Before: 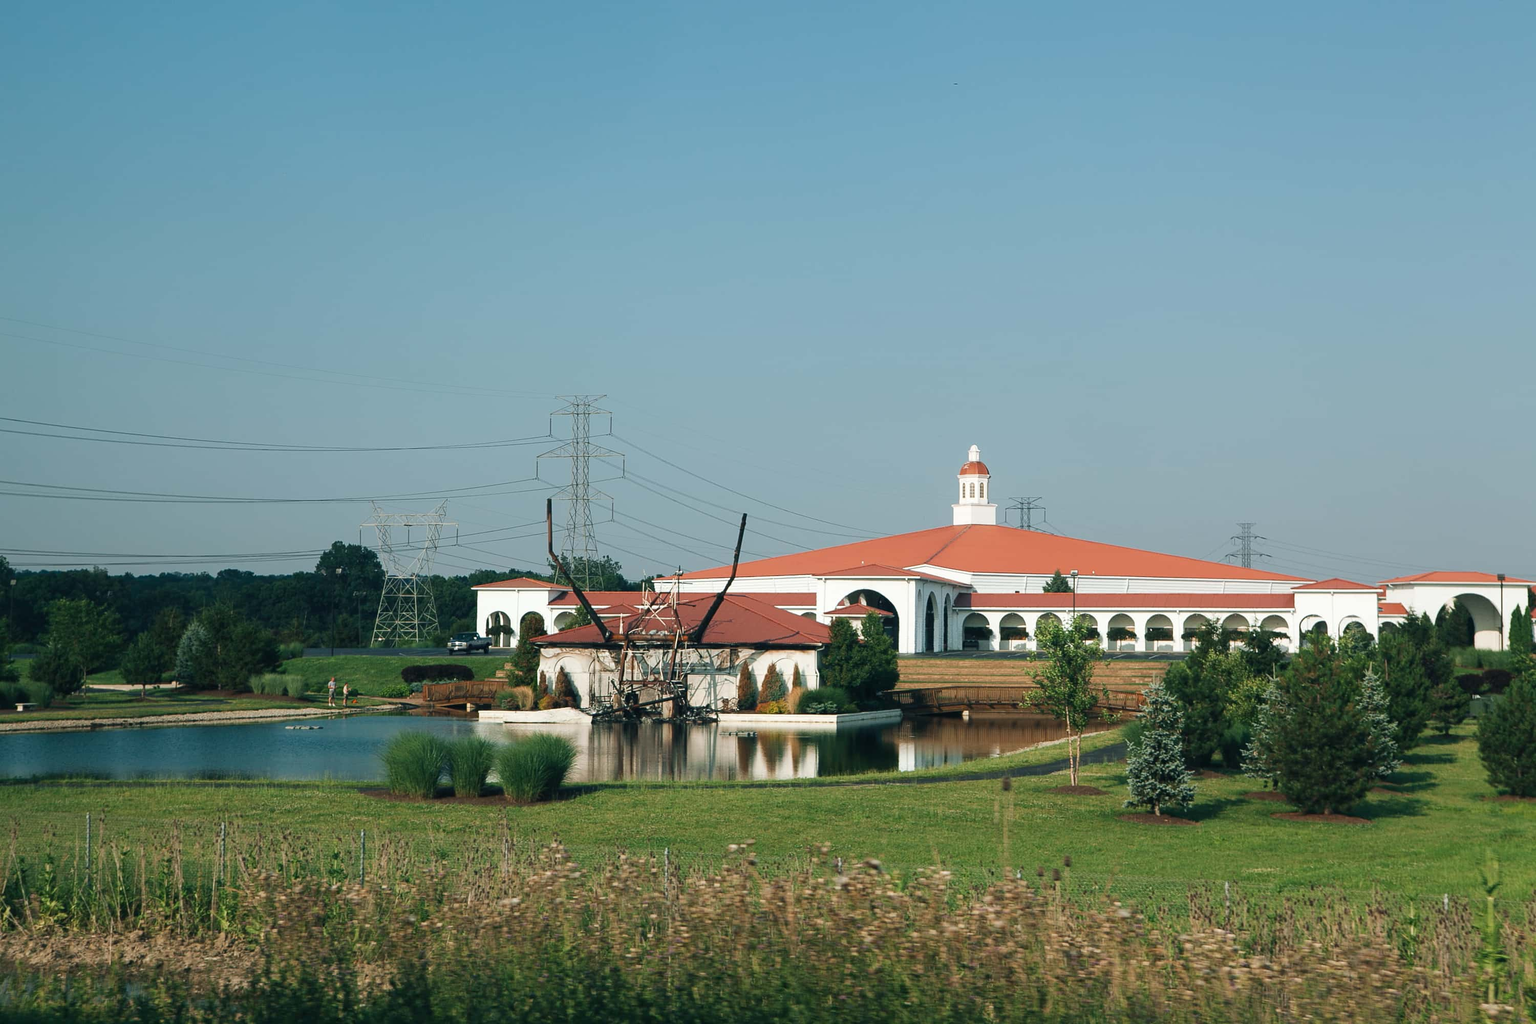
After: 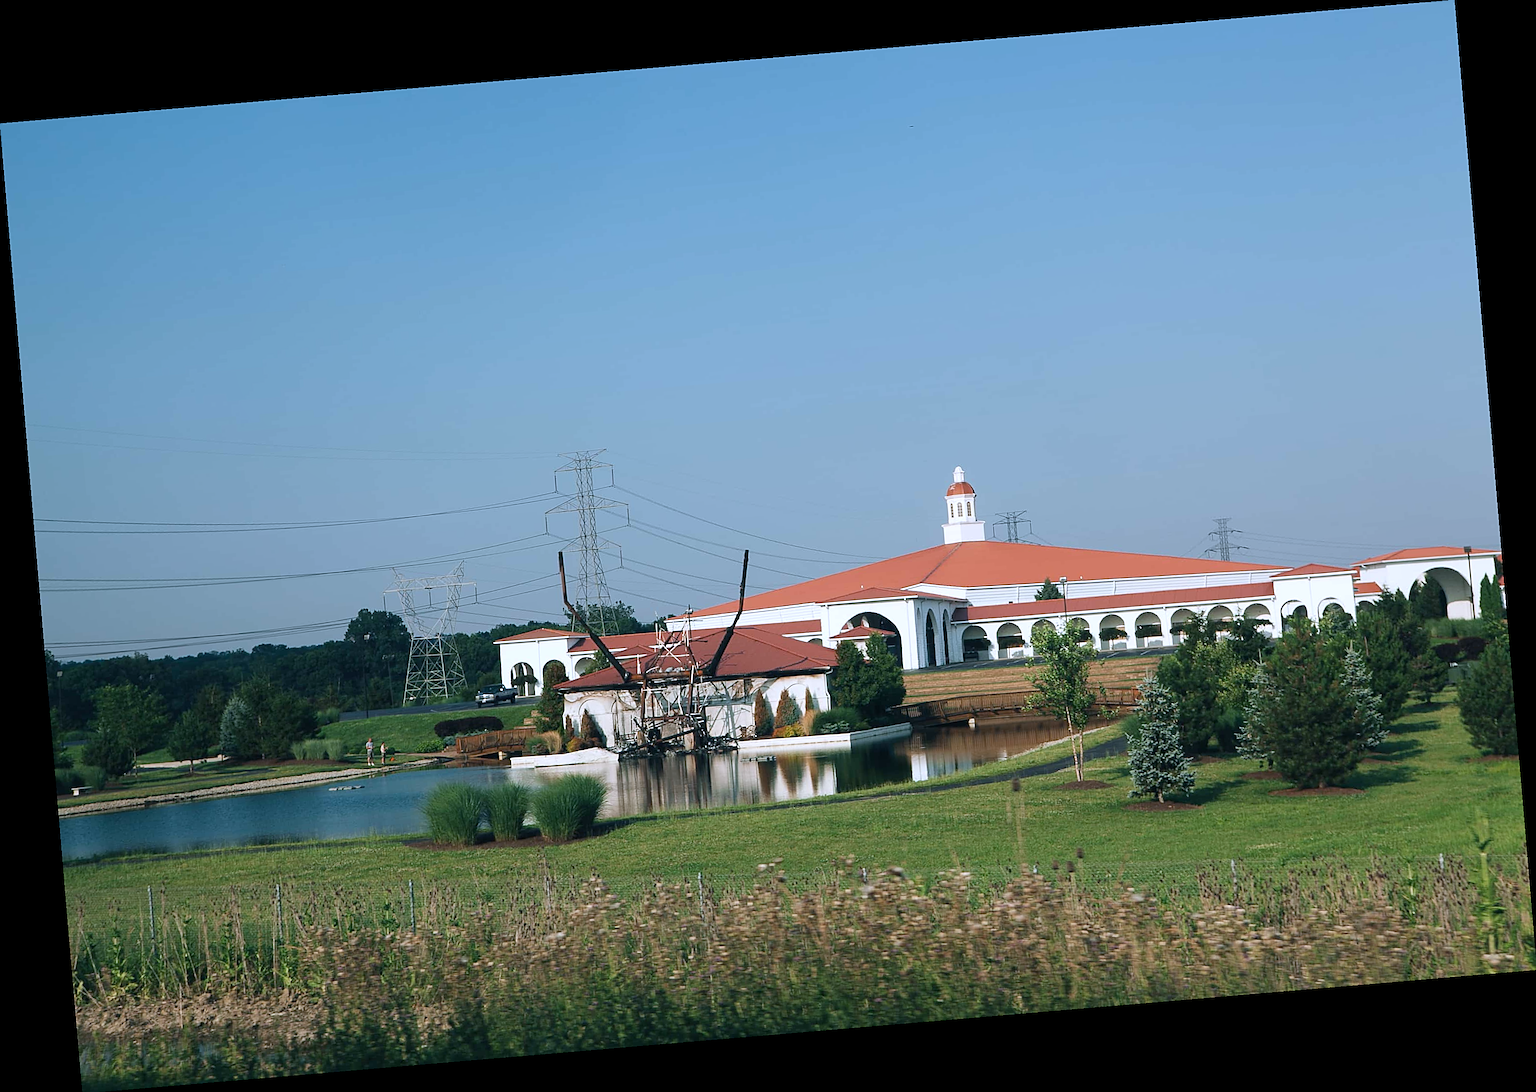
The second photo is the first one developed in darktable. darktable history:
rotate and perspective: rotation -4.86°, automatic cropping off
sharpen: on, module defaults
white balance: red 0.967, blue 1.119, emerald 0.756
tone equalizer: -7 EV 0.13 EV, smoothing diameter 25%, edges refinement/feathering 10, preserve details guided filter
